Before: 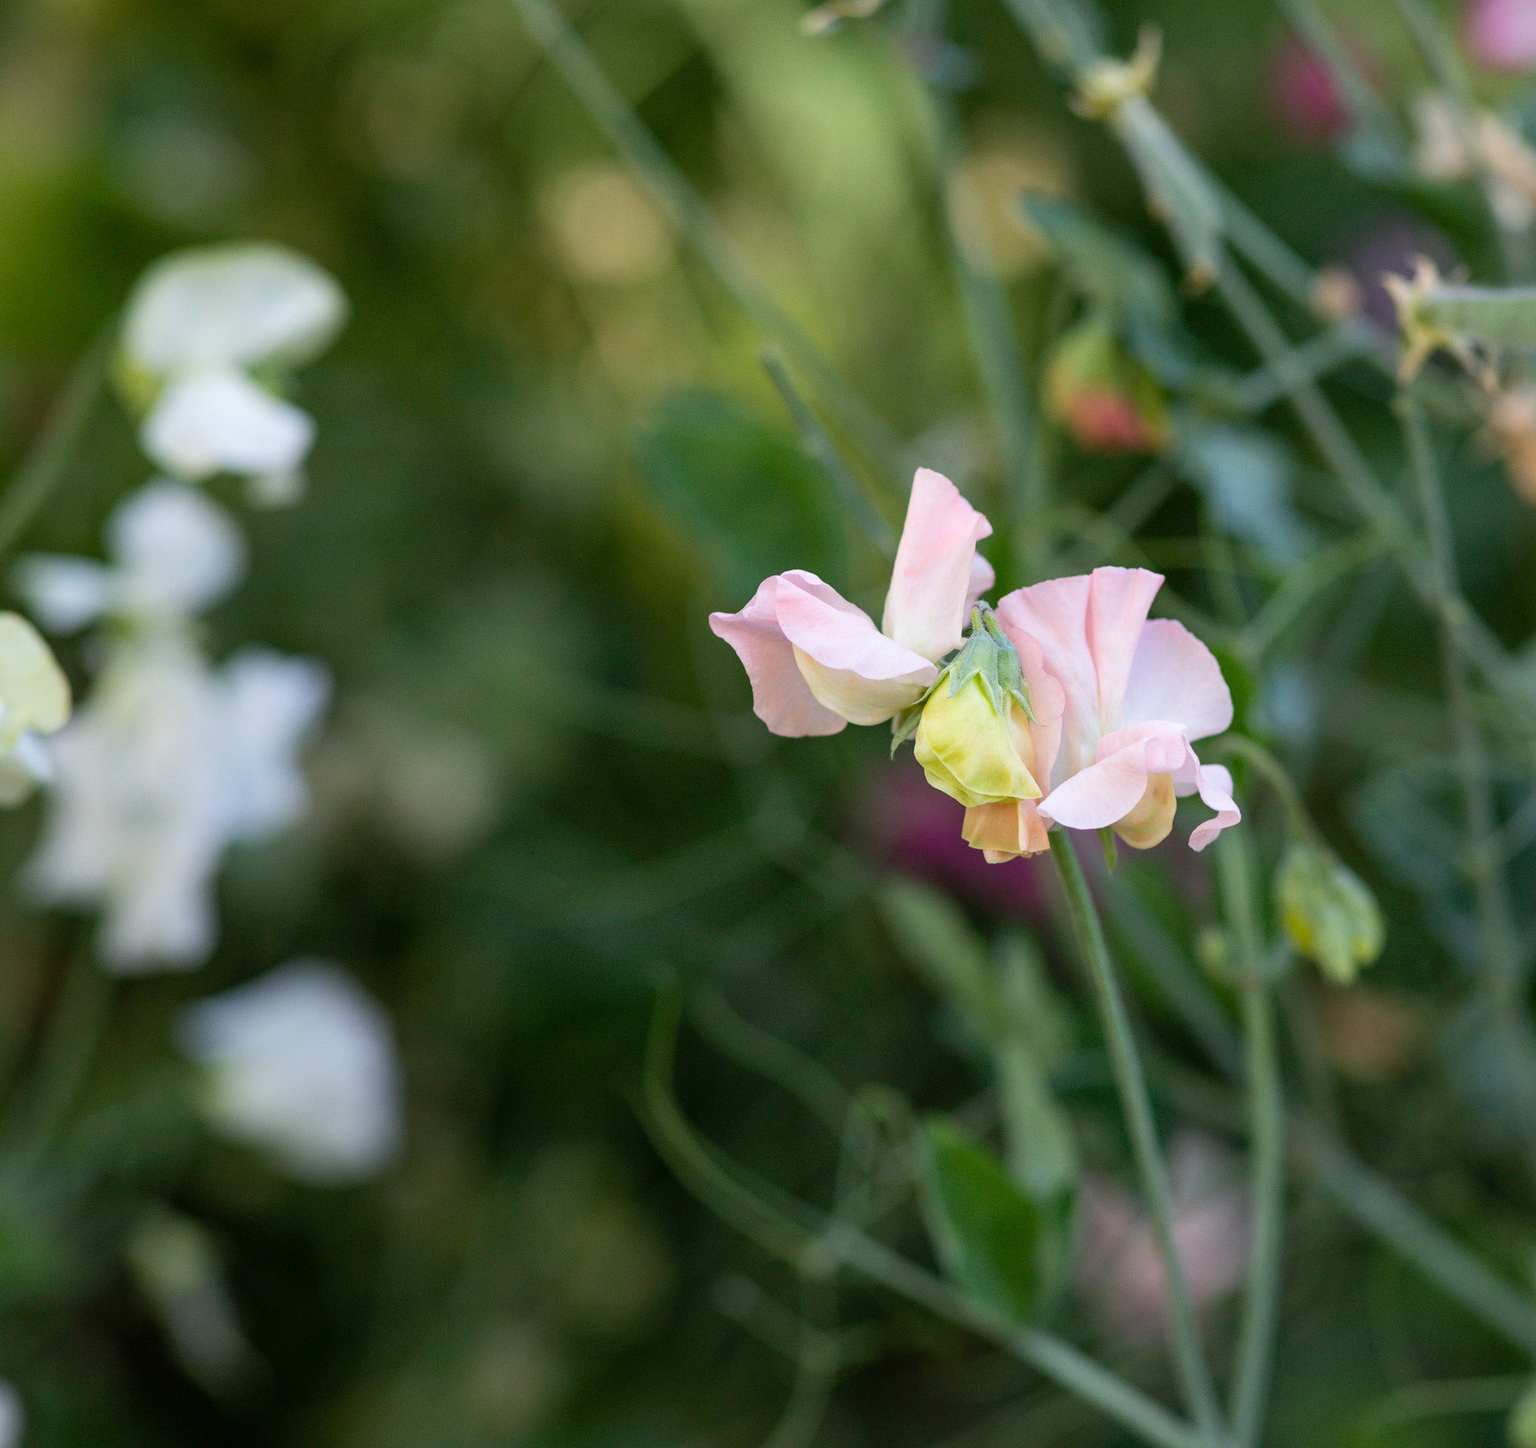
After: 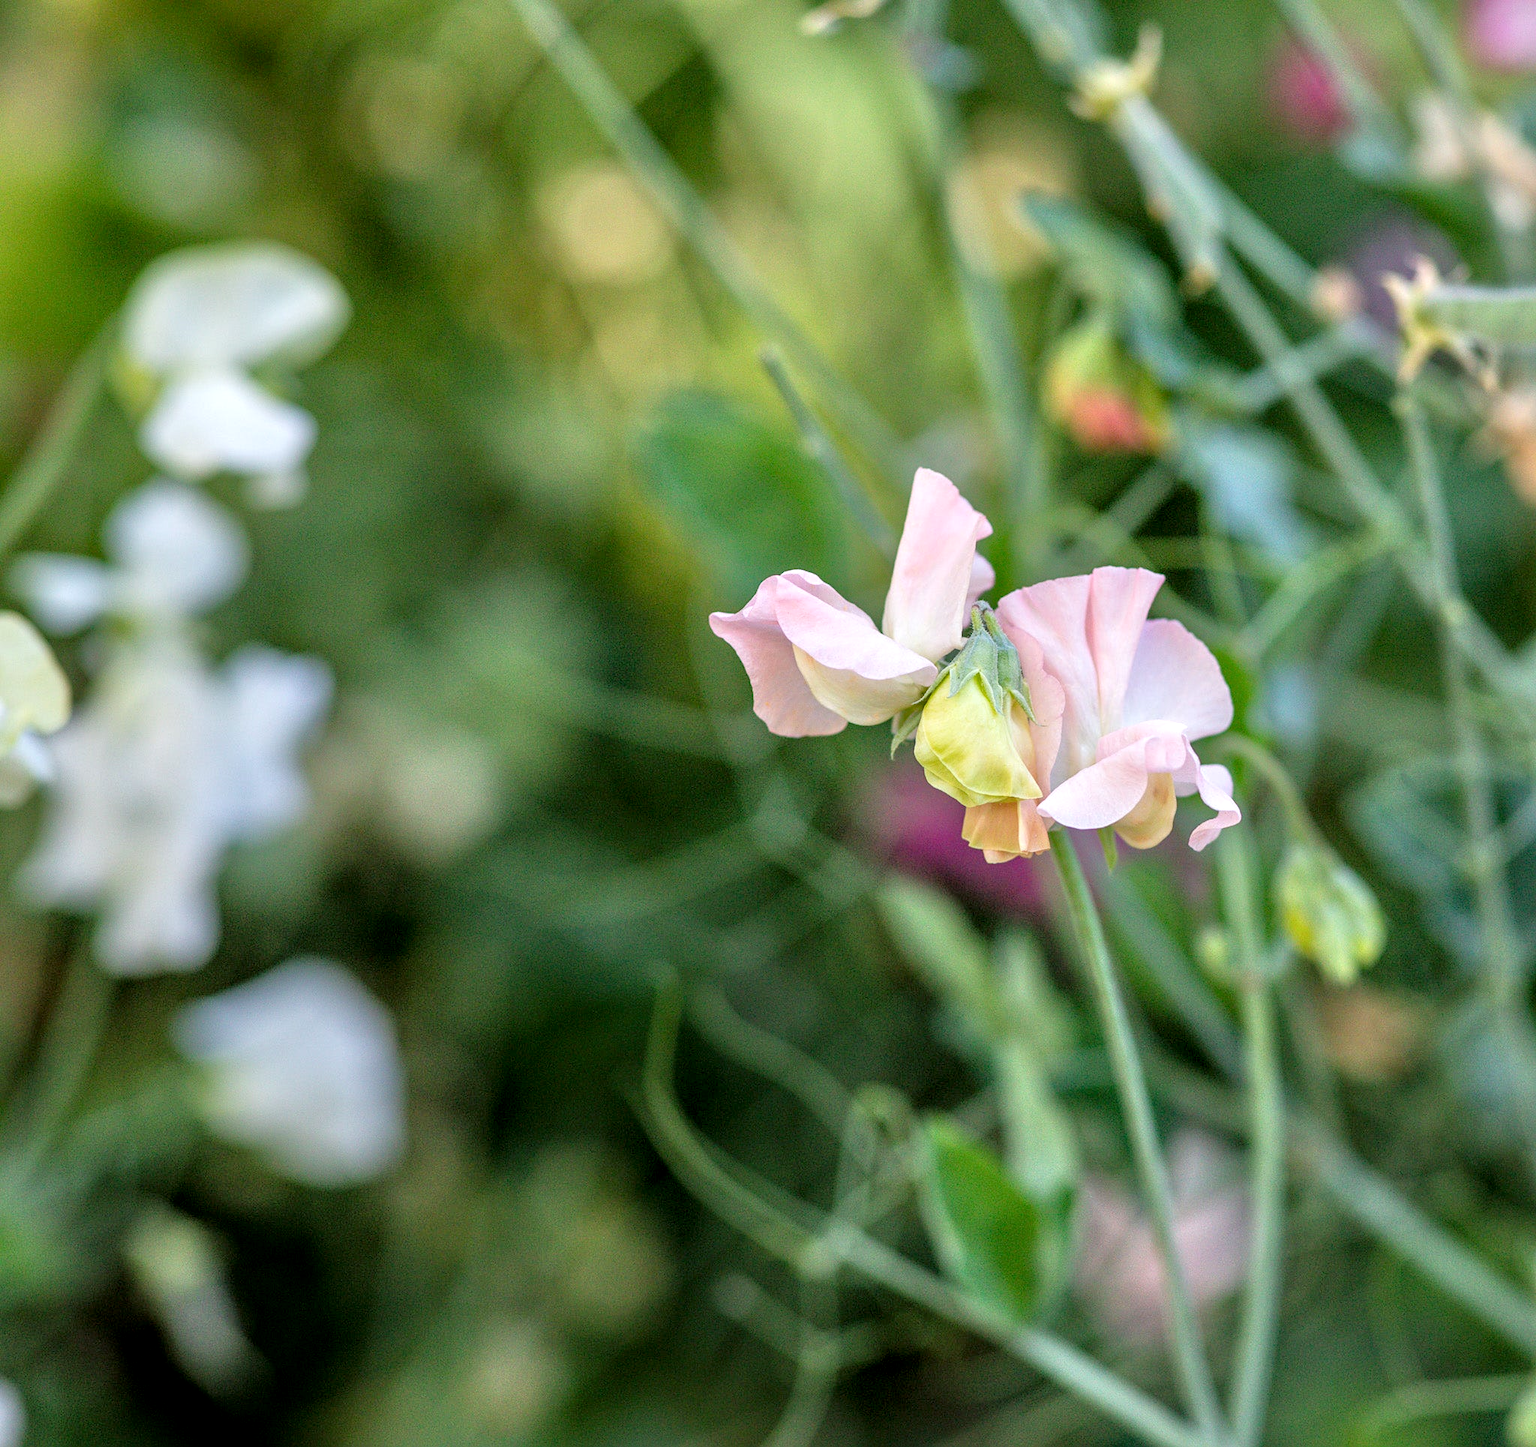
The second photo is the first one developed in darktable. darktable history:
local contrast: detail 130%
sharpen: amount 0.2
tone equalizer: -7 EV 0.15 EV, -6 EV 0.6 EV, -5 EV 1.15 EV, -4 EV 1.33 EV, -3 EV 1.15 EV, -2 EV 0.6 EV, -1 EV 0.15 EV, mask exposure compensation -0.5 EV
